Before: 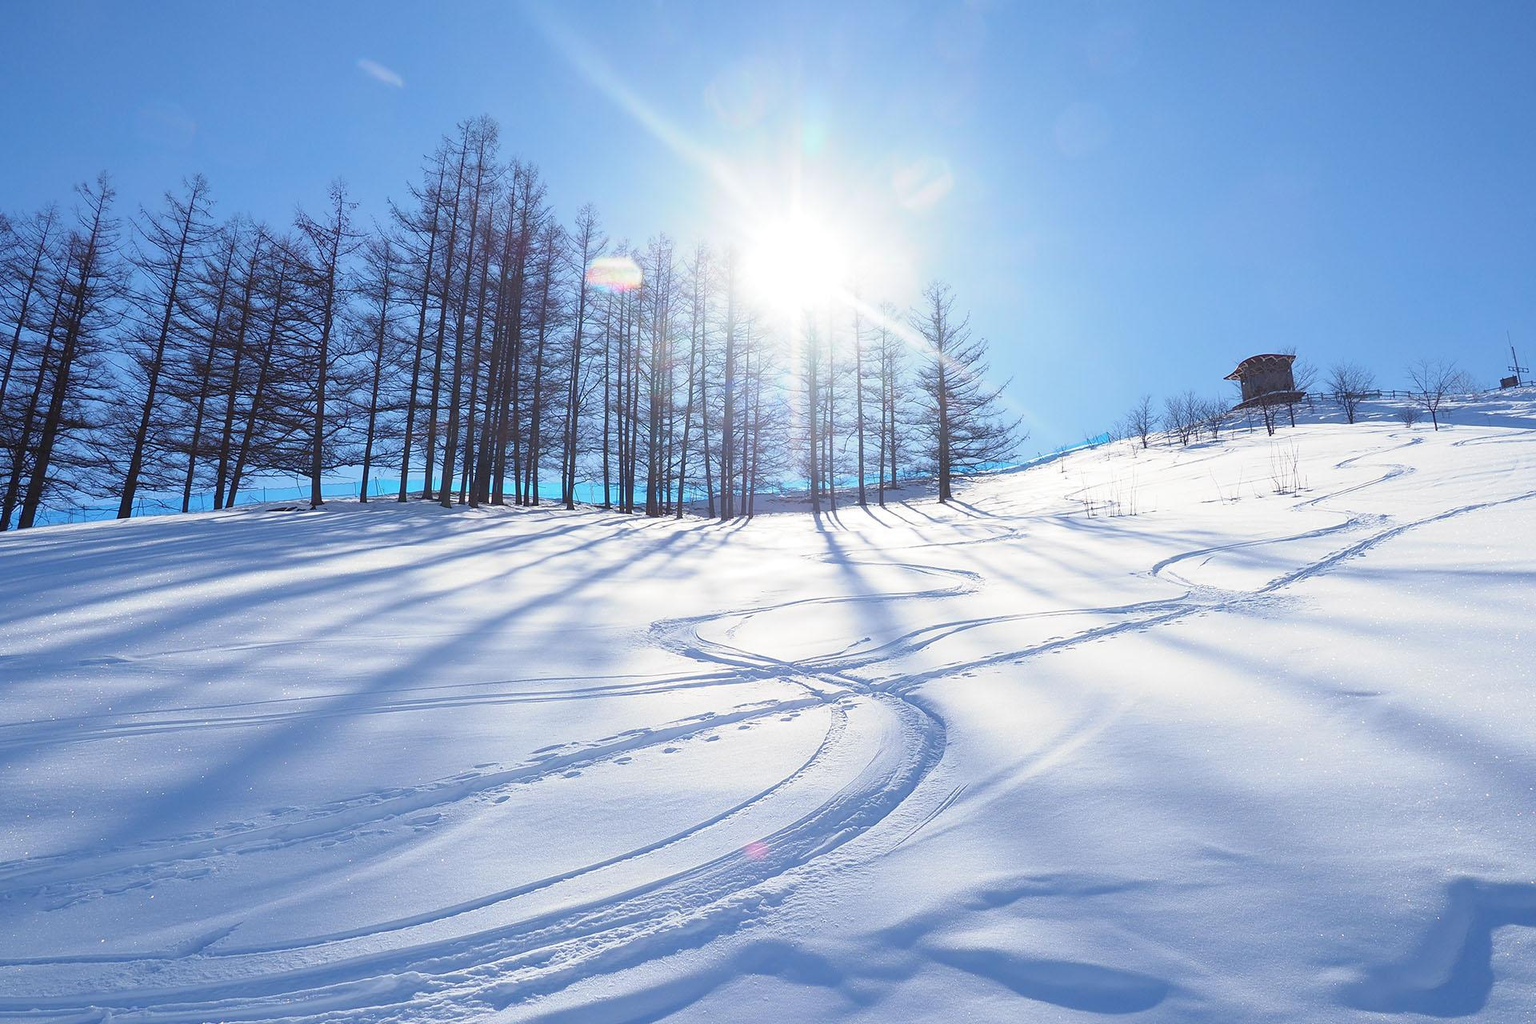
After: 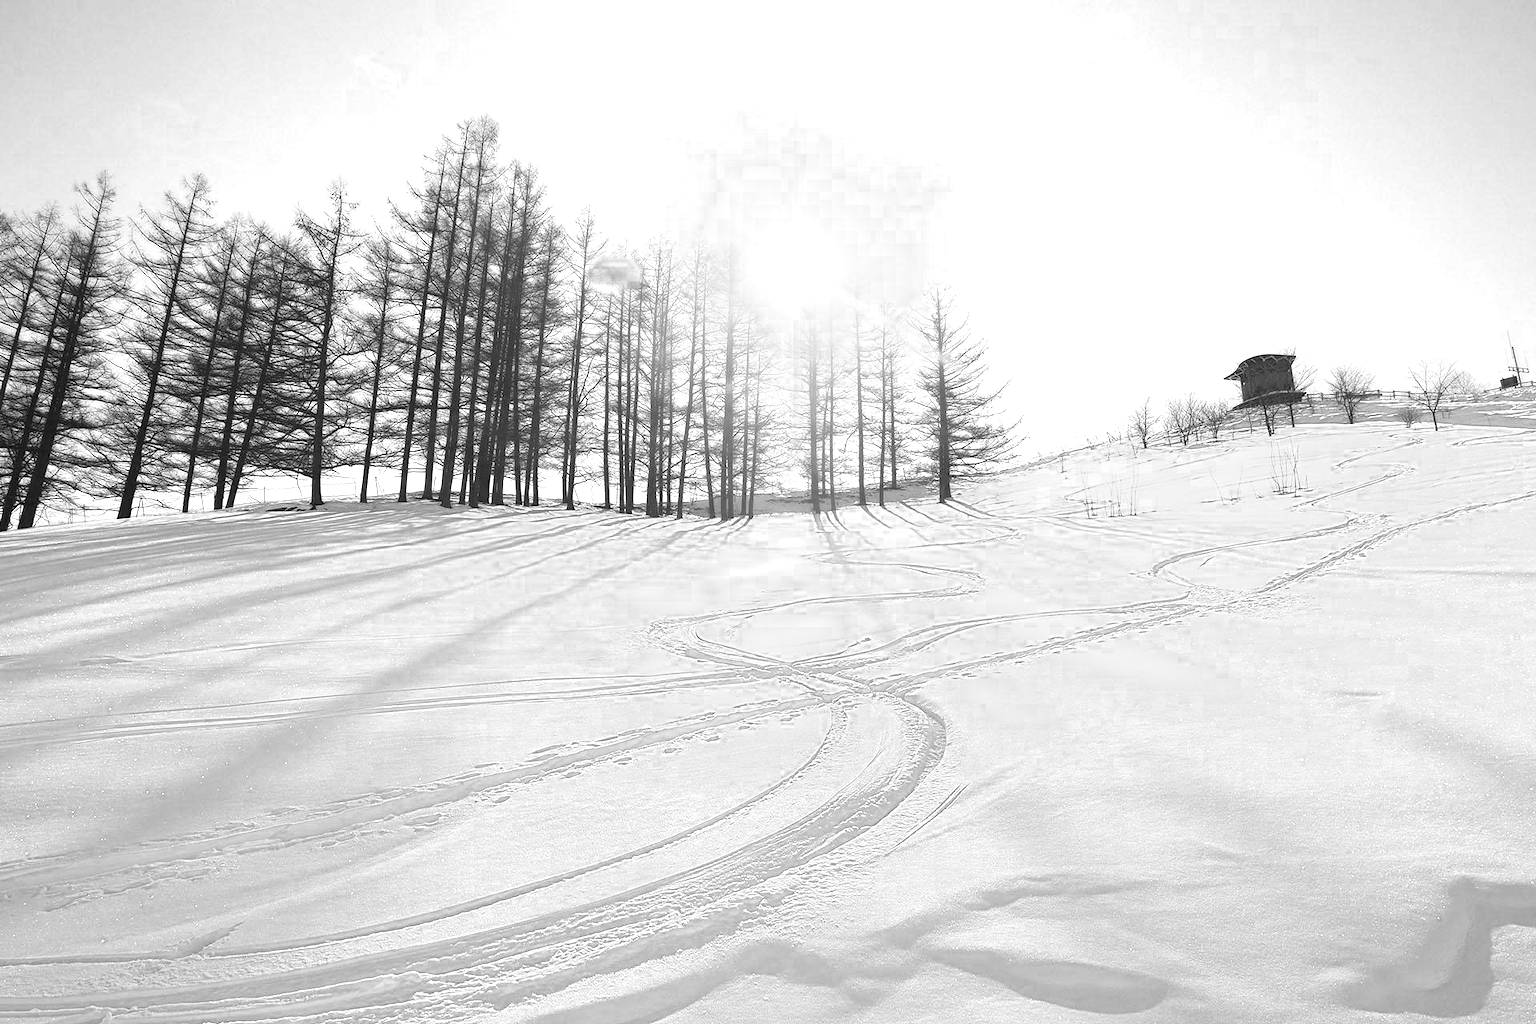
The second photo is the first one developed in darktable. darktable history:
color zones: curves: ch0 [(0.287, 0.048) (0.493, 0.484) (0.737, 0.816)]; ch1 [(0, 0) (0.143, 0) (0.286, 0) (0.429, 0) (0.571, 0) (0.714, 0) (0.857, 0)]
monochrome: on, module defaults
